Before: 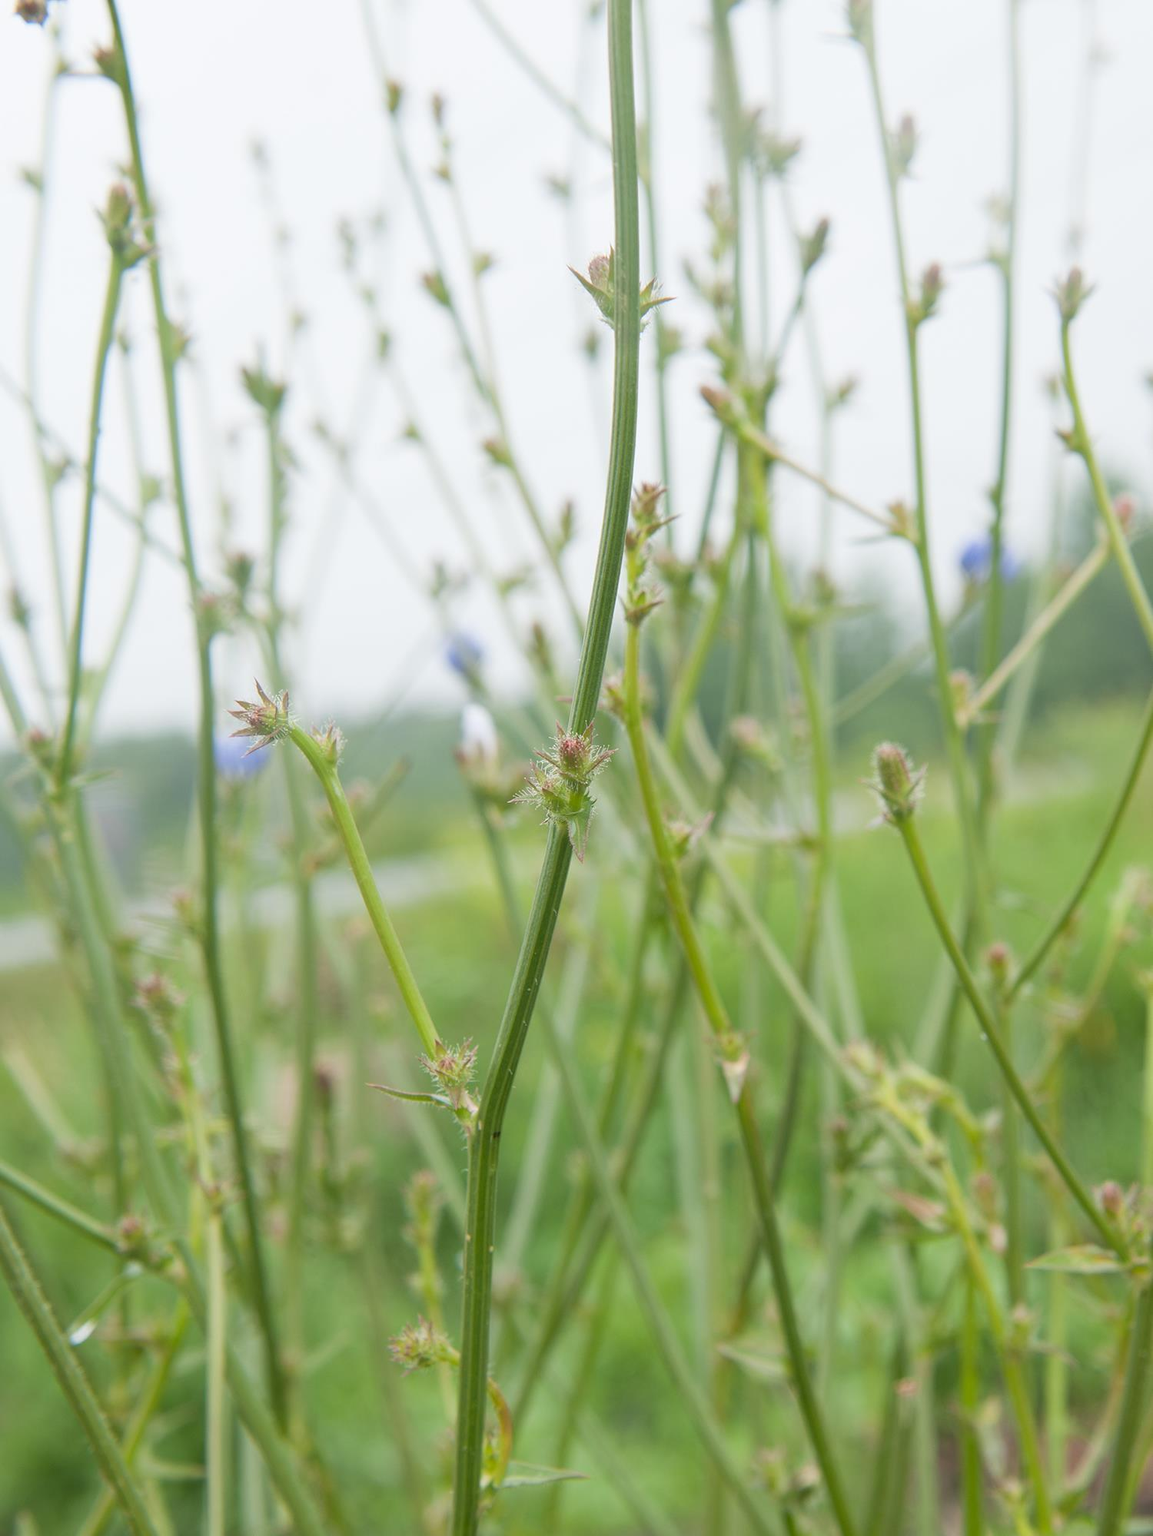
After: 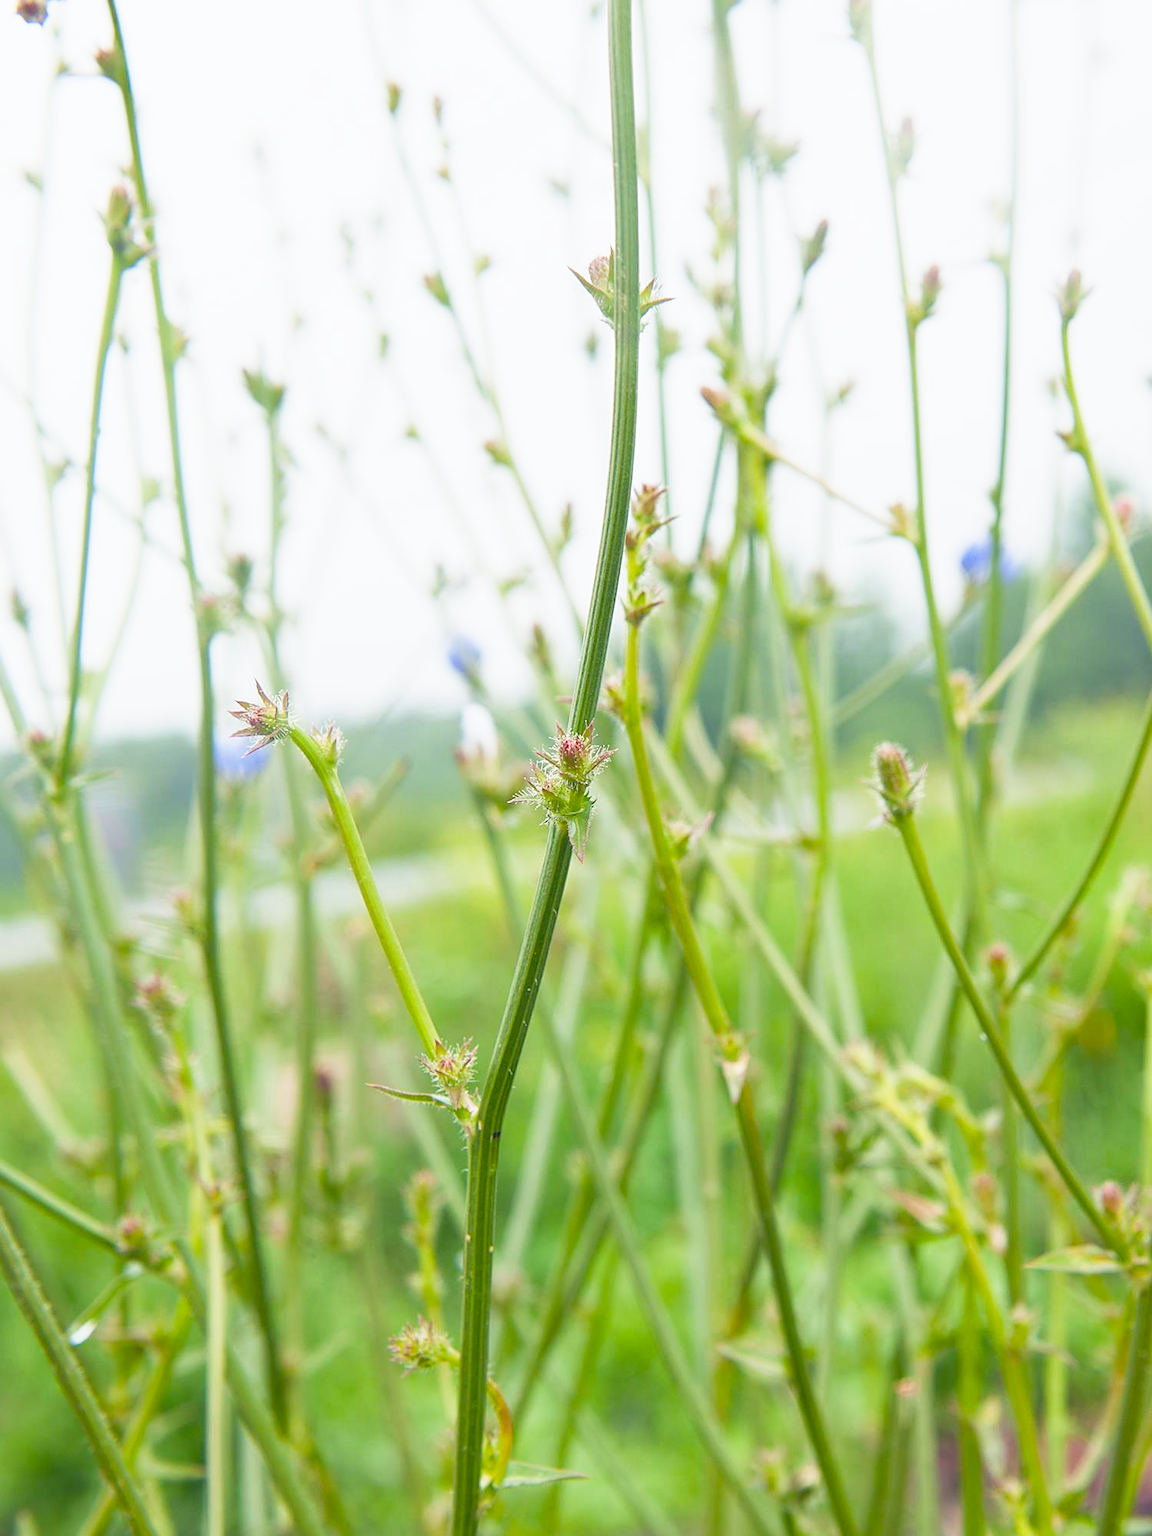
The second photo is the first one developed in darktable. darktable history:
color balance rgb: shadows lift › luminance -21.696%, shadows lift › chroma 8.881%, shadows lift › hue 286.11°, global offset › chroma 0.122%, global offset › hue 253.77°, shadows fall-off 100.561%, perceptual saturation grading › global saturation 46.297%, perceptual saturation grading › highlights -50.551%, perceptual saturation grading › shadows 30.006%, mask middle-gray fulcrum 23.247%, global vibrance 14.802%
base curve: curves: ch0 [(0, 0) (0.579, 0.807) (1, 1)], preserve colors none
sharpen: on, module defaults
